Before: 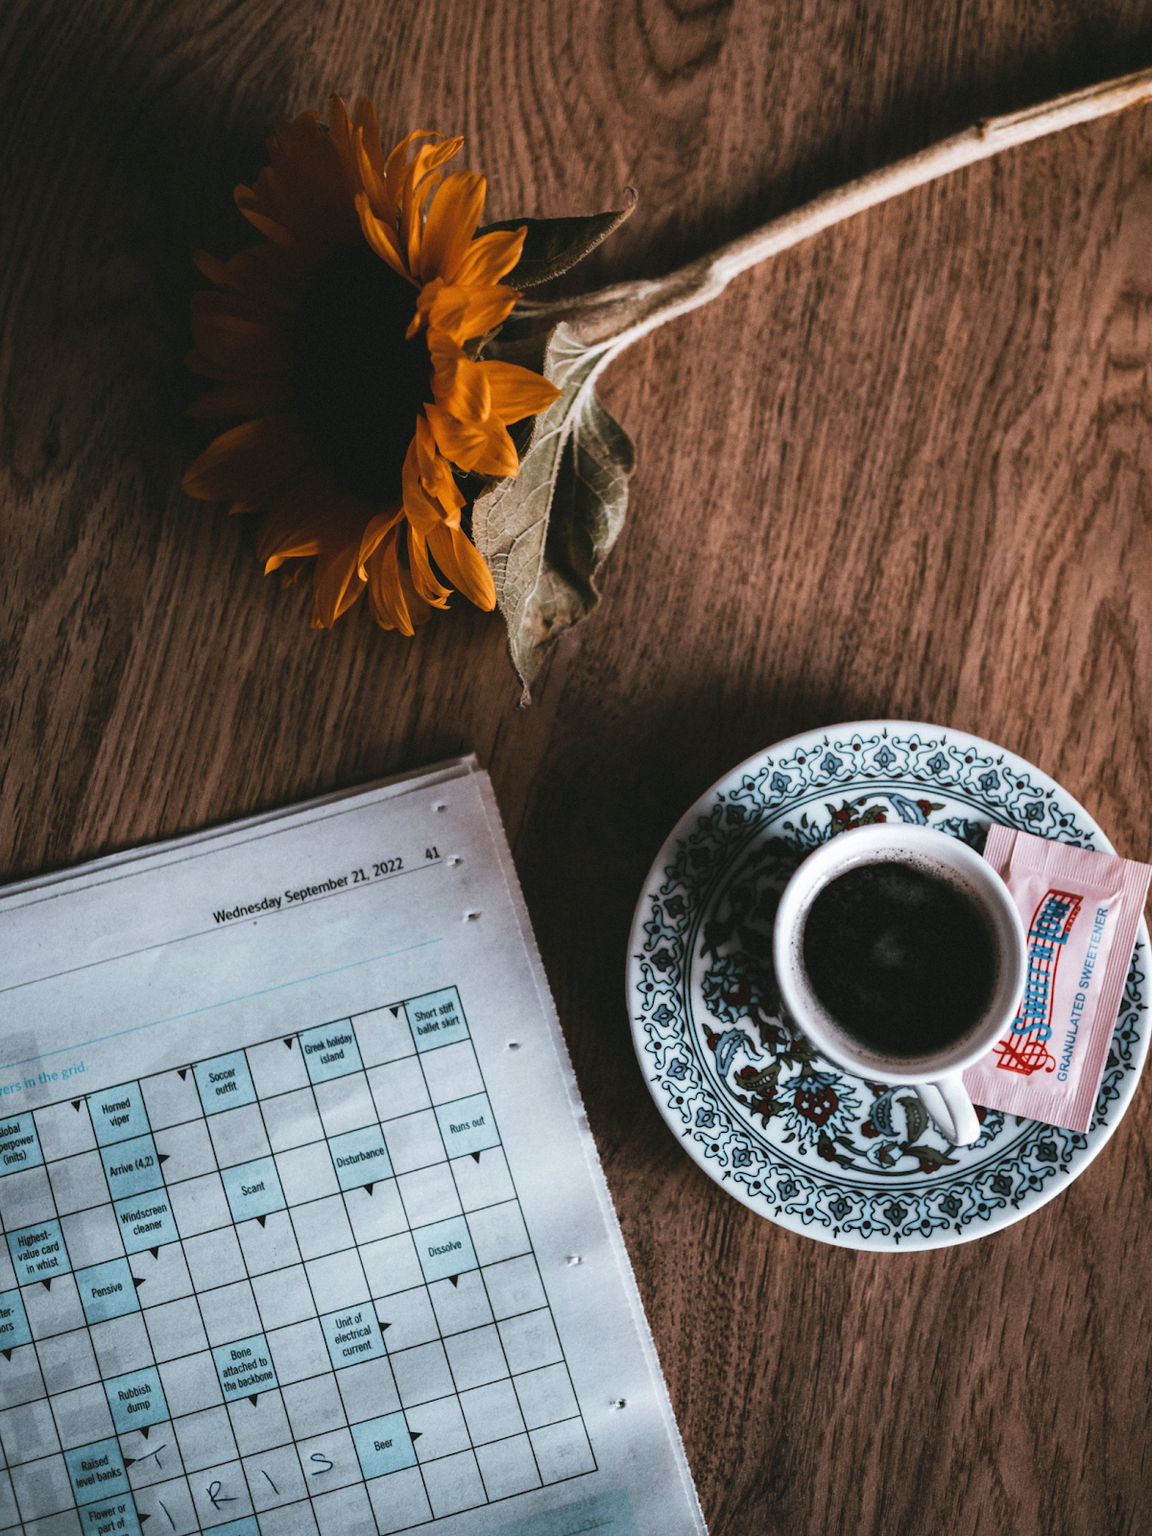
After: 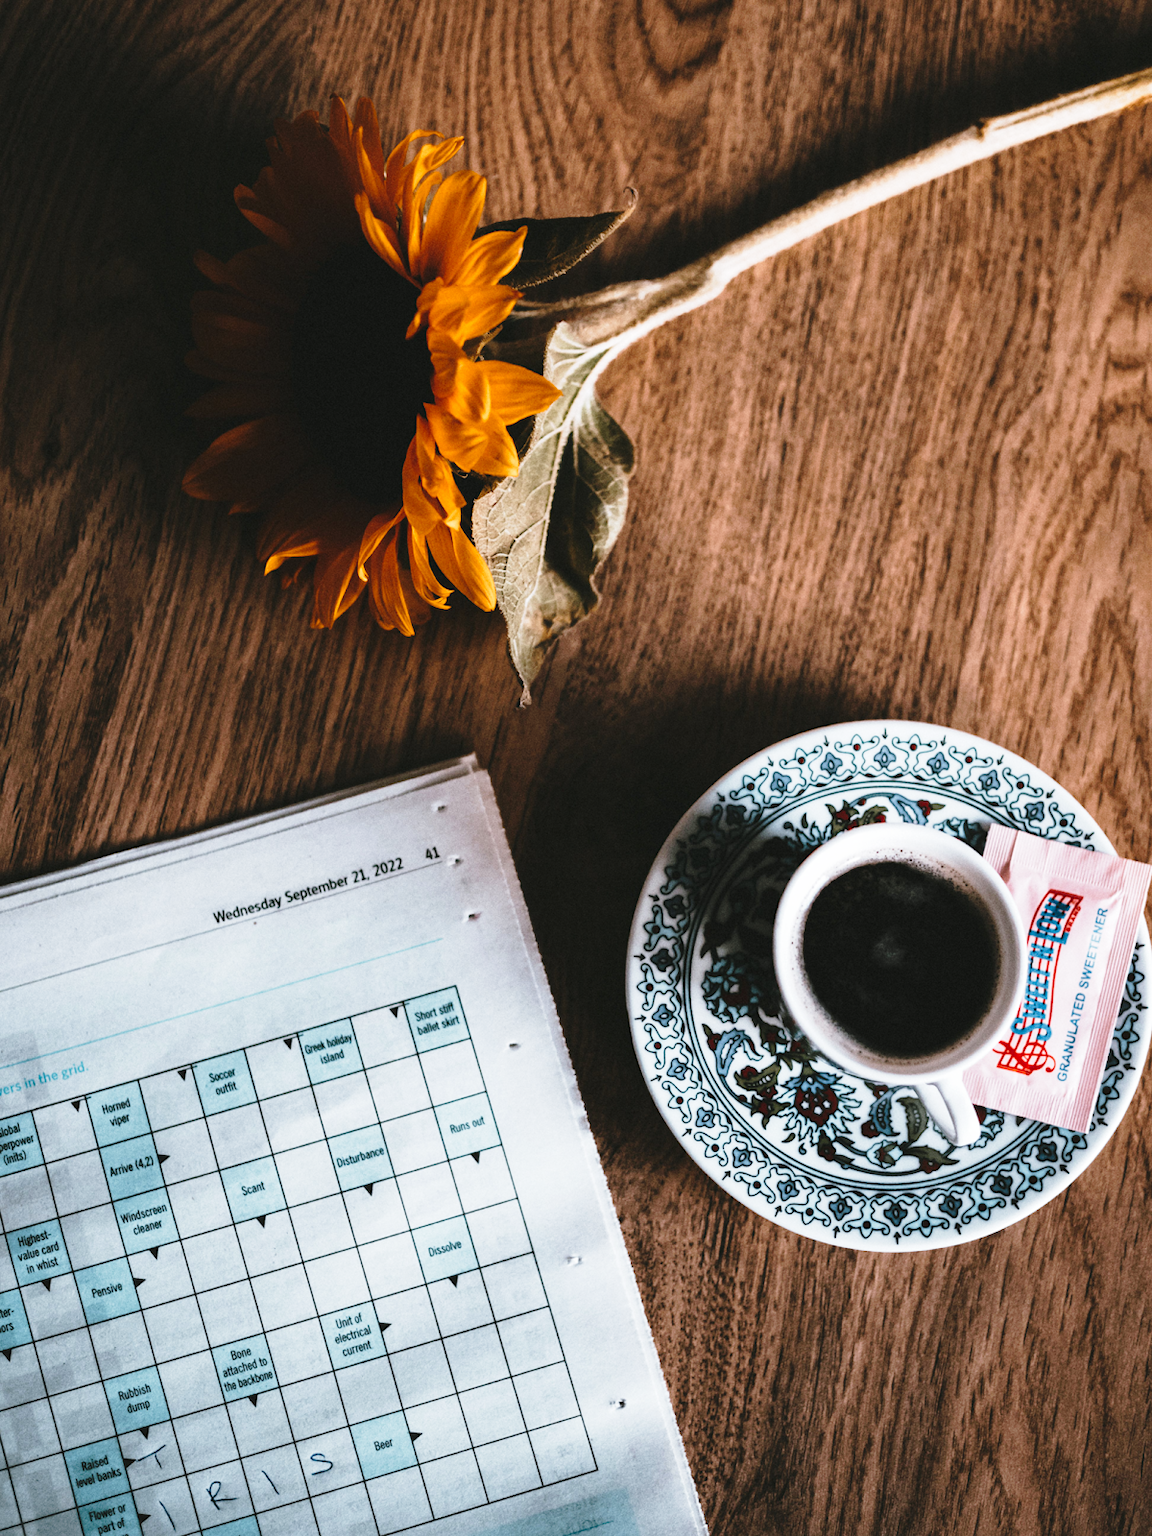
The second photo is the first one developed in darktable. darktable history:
color zones: curves: ch0 [(0, 0.5) (0.143, 0.5) (0.286, 0.5) (0.429, 0.495) (0.571, 0.437) (0.714, 0.44) (0.857, 0.496) (1, 0.5)]
base curve: curves: ch0 [(0, 0) (0.028, 0.03) (0.121, 0.232) (0.46, 0.748) (0.859, 0.968) (1, 1)], preserve colors none
